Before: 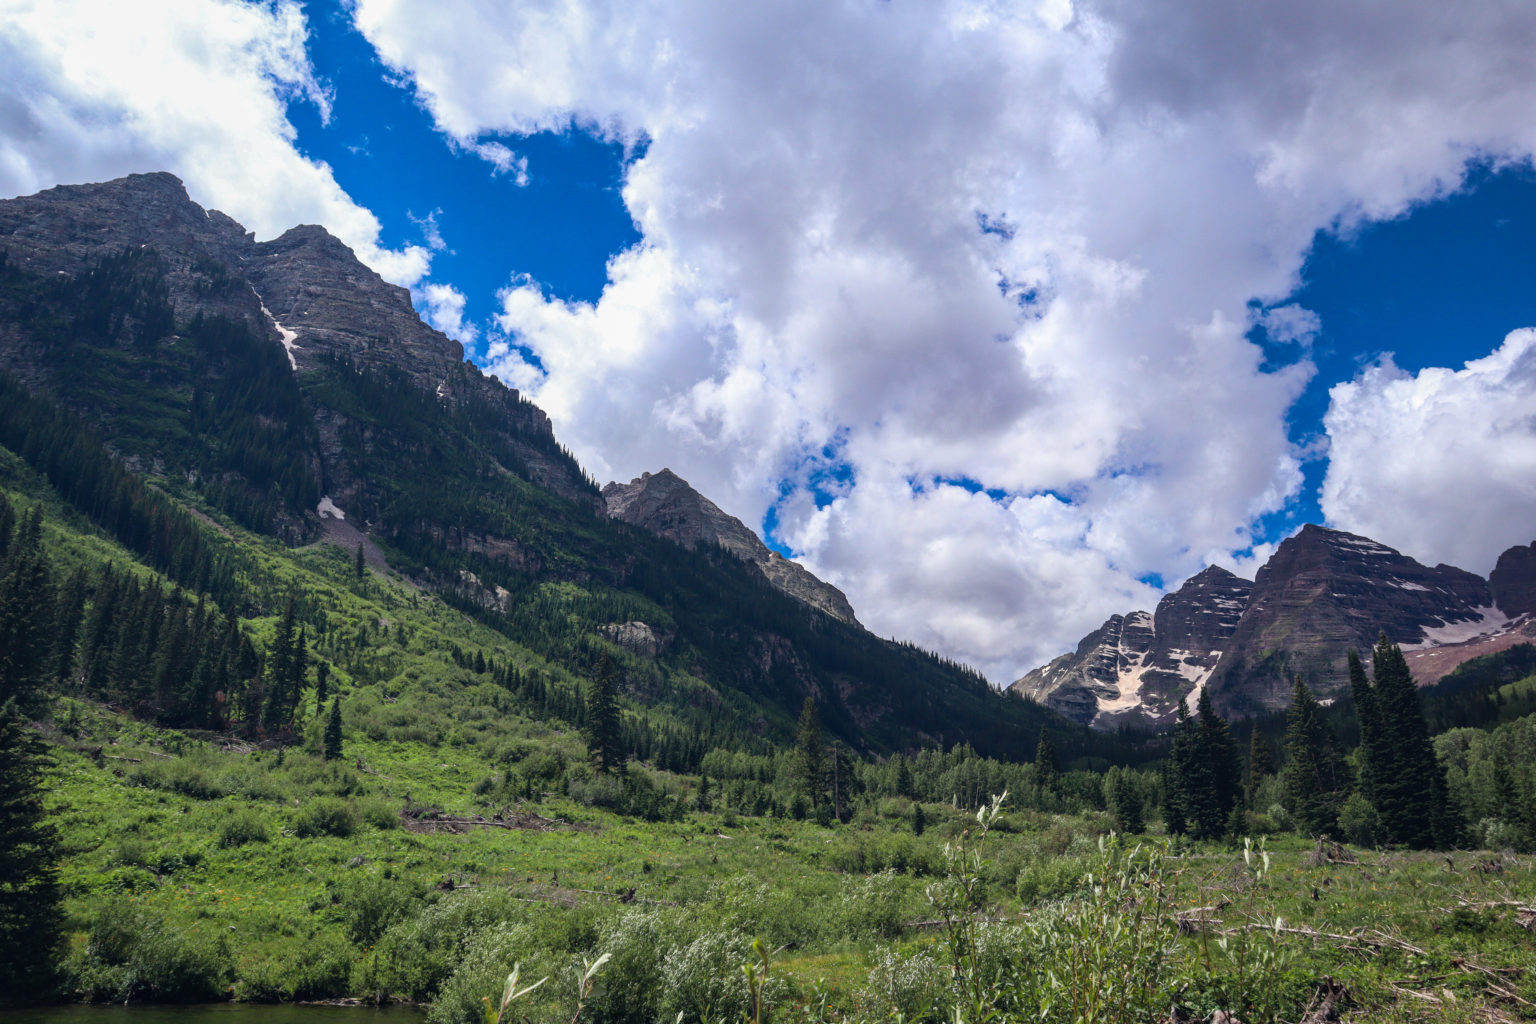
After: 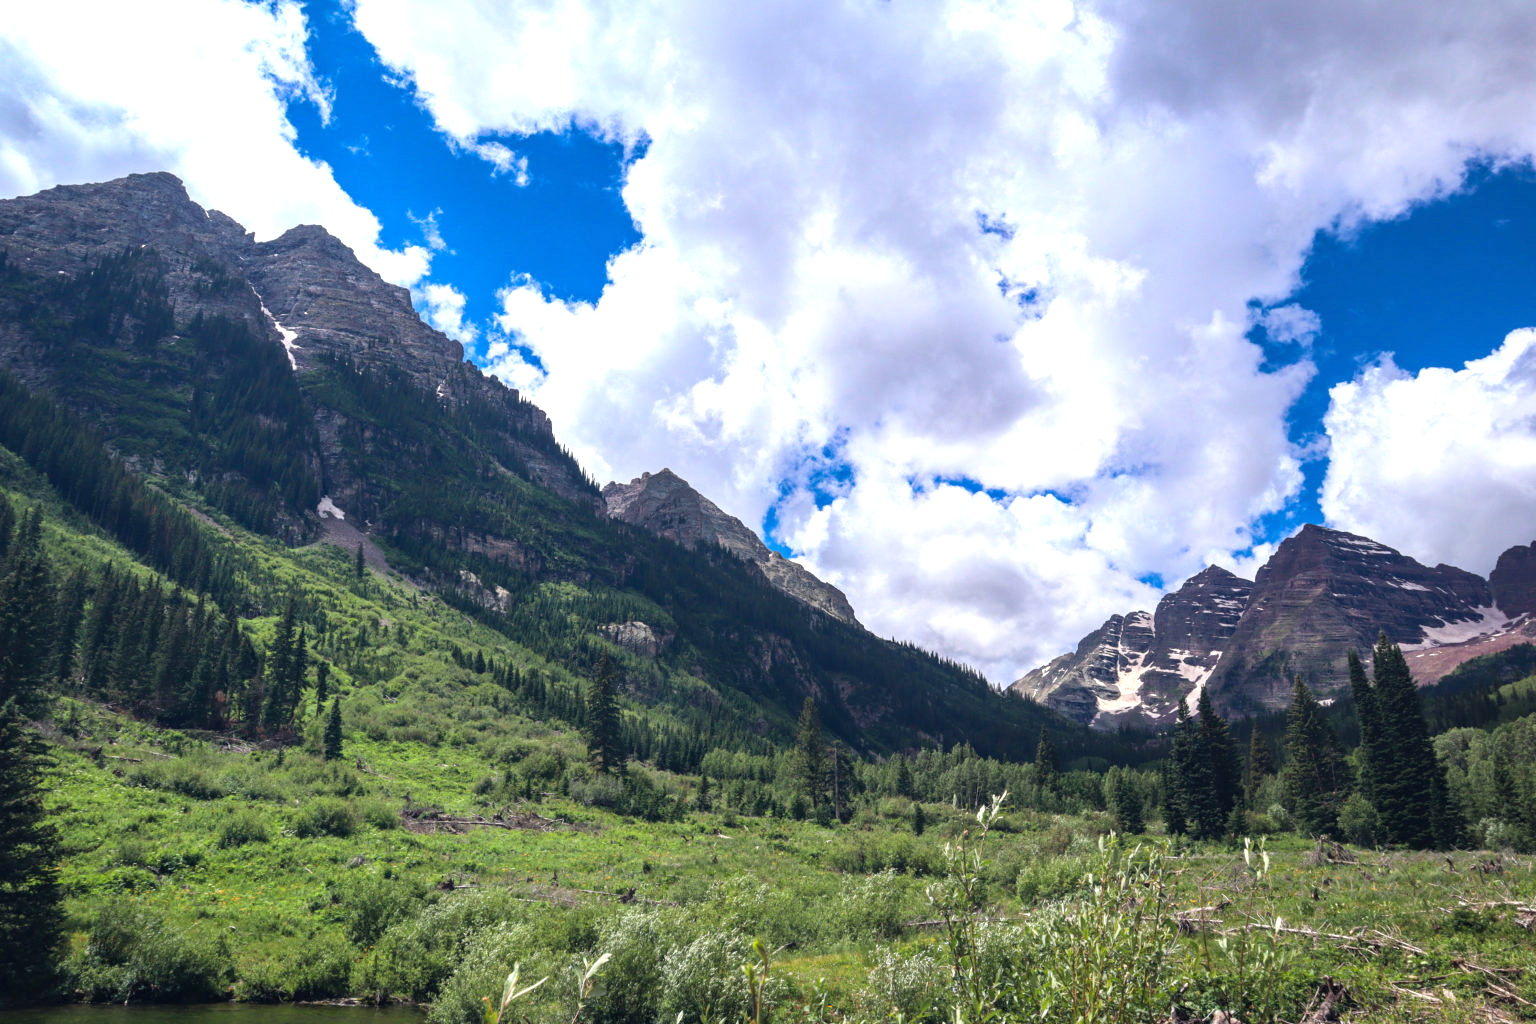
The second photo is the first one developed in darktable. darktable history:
exposure: exposure 0.657 EV, compensate highlight preservation false
